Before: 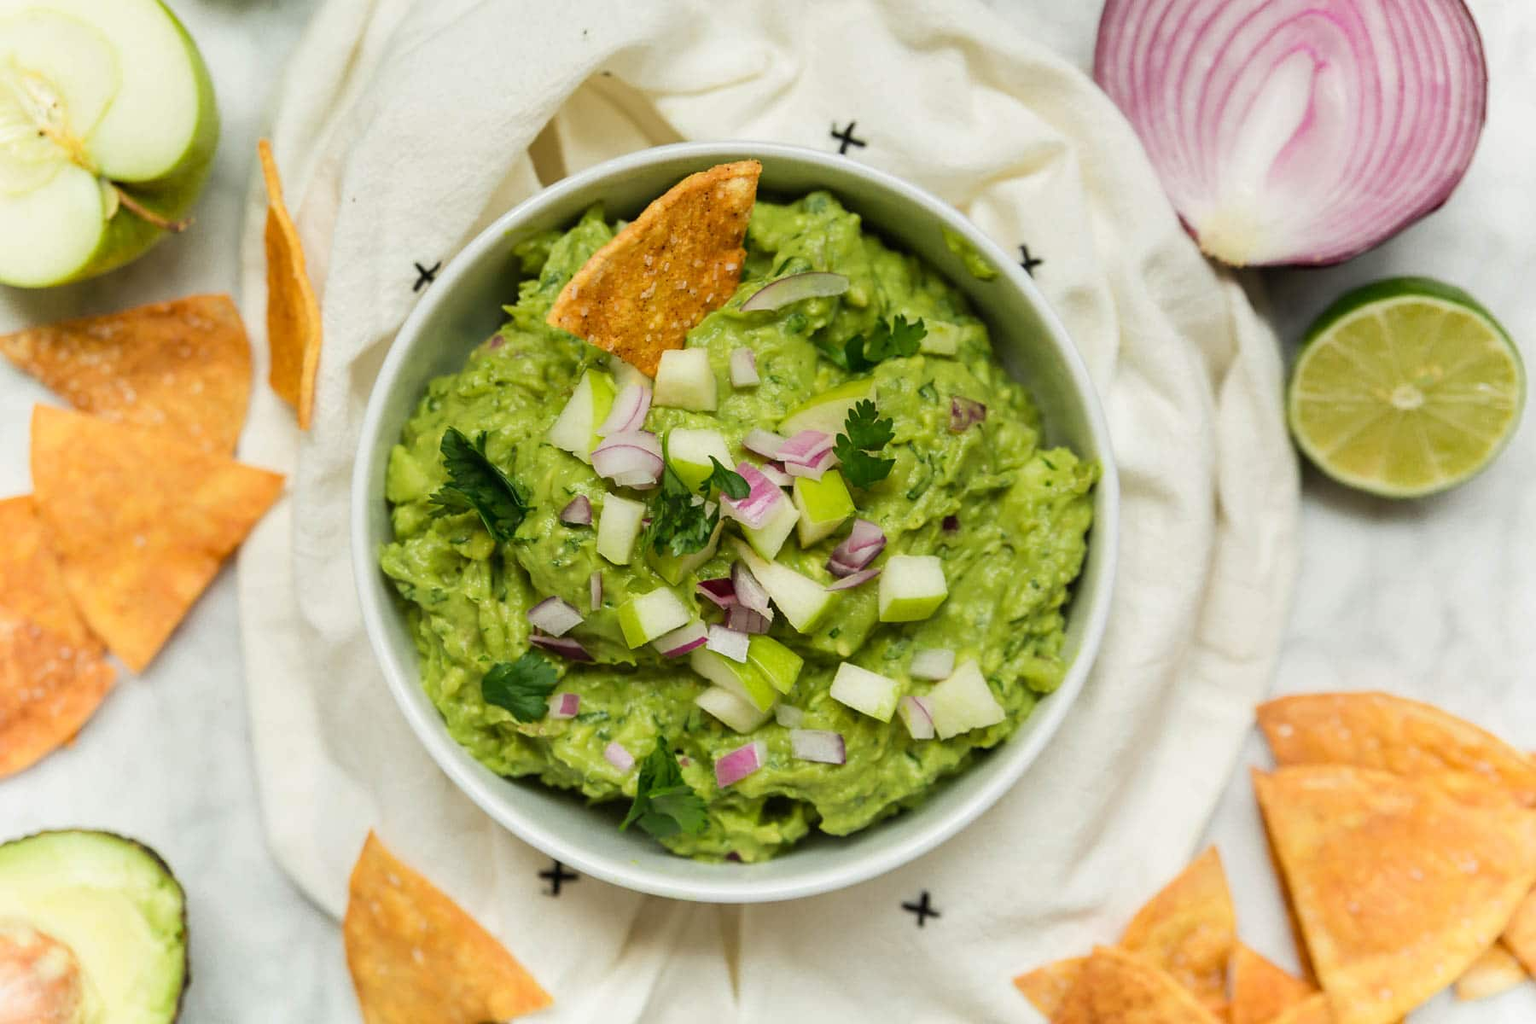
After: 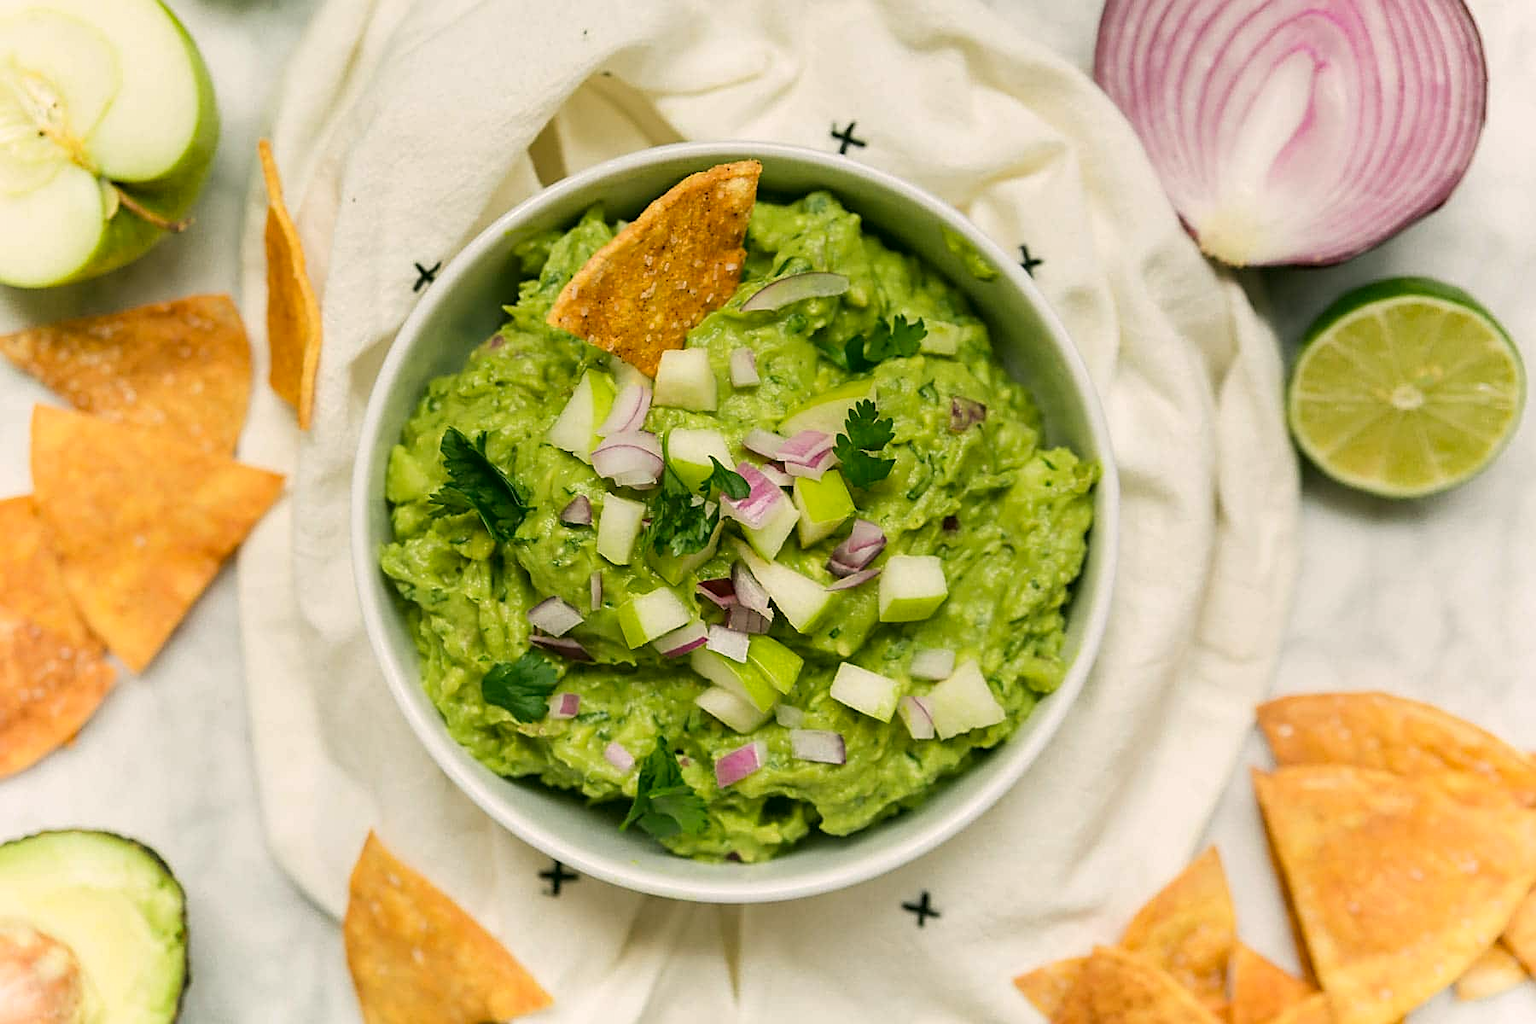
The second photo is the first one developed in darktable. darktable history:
sharpen: on, module defaults
color correction: highlights a* 4.31, highlights b* 4.96, shadows a* -7.59, shadows b* 4.93
